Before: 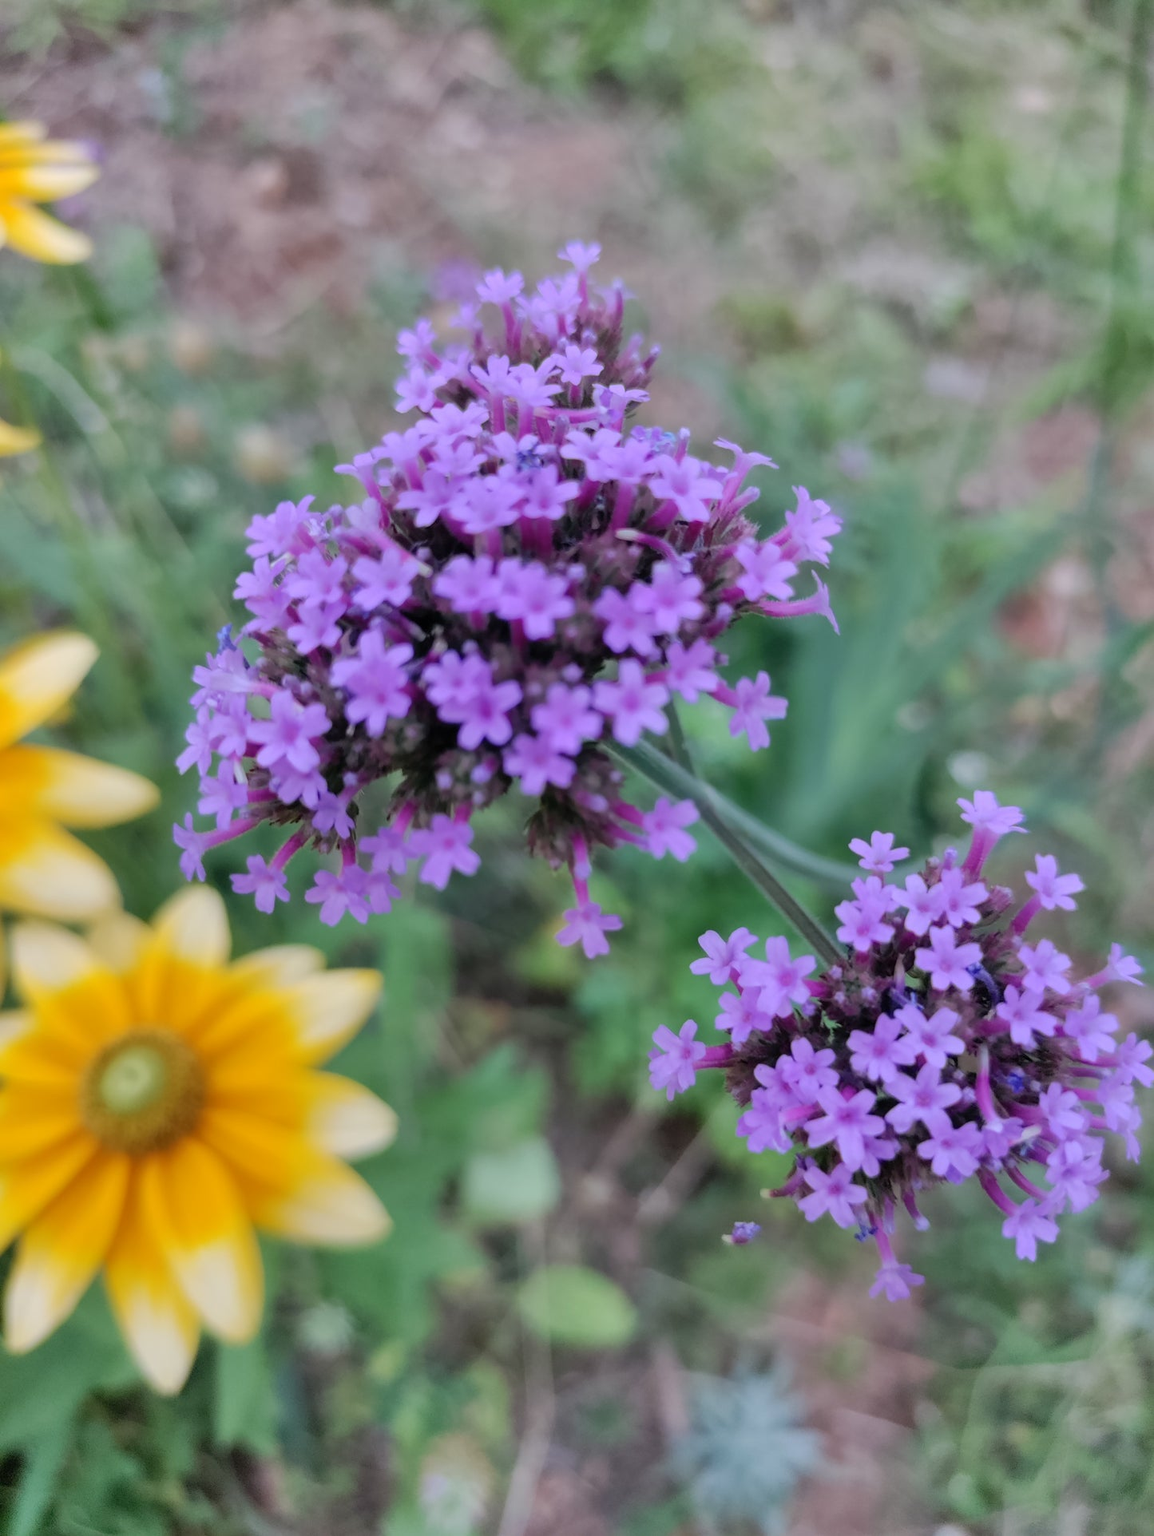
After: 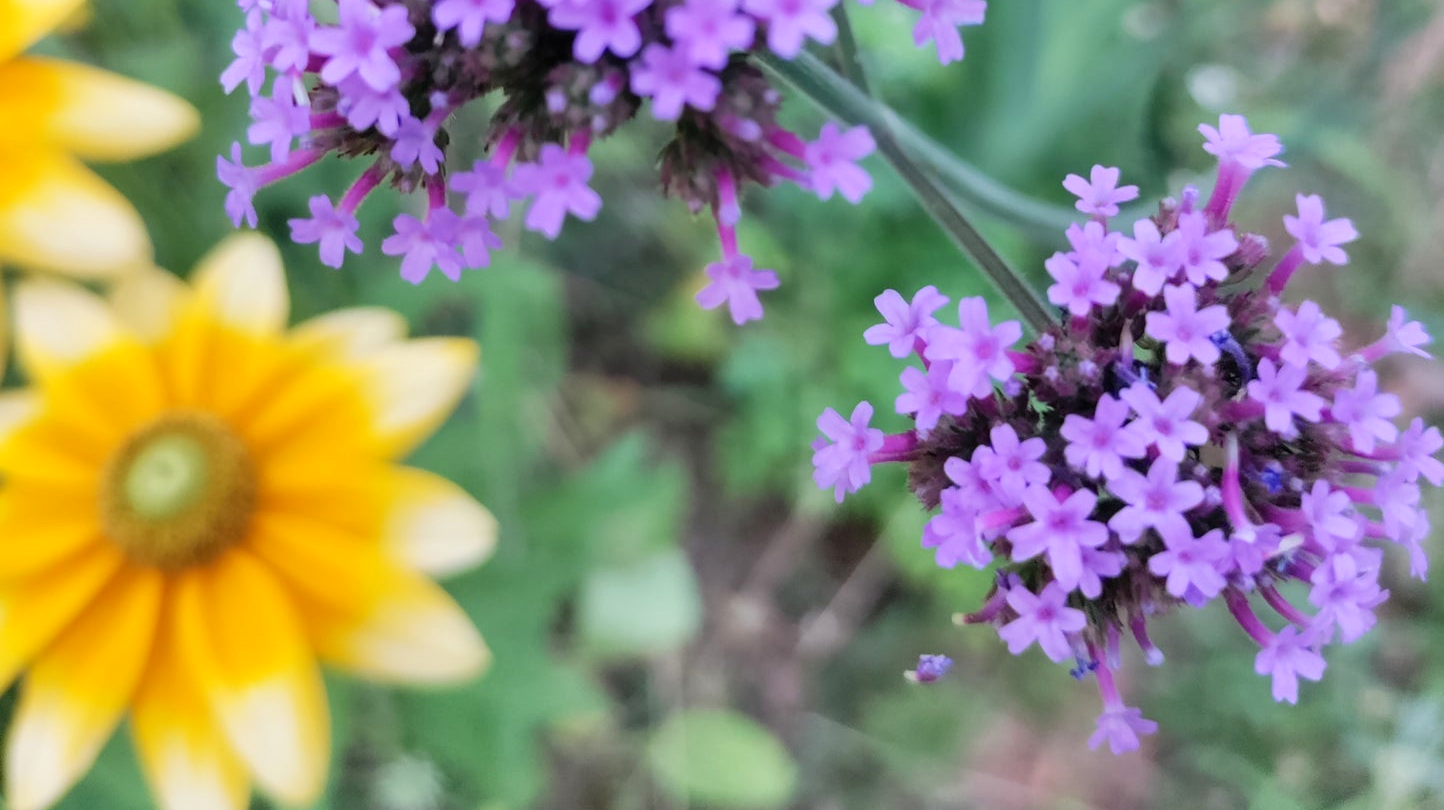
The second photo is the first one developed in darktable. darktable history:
base curve: curves: ch0 [(0, 0) (0.688, 0.865) (1, 1)], preserve colors none
crop: top 45.551%, bottom 12.262%
